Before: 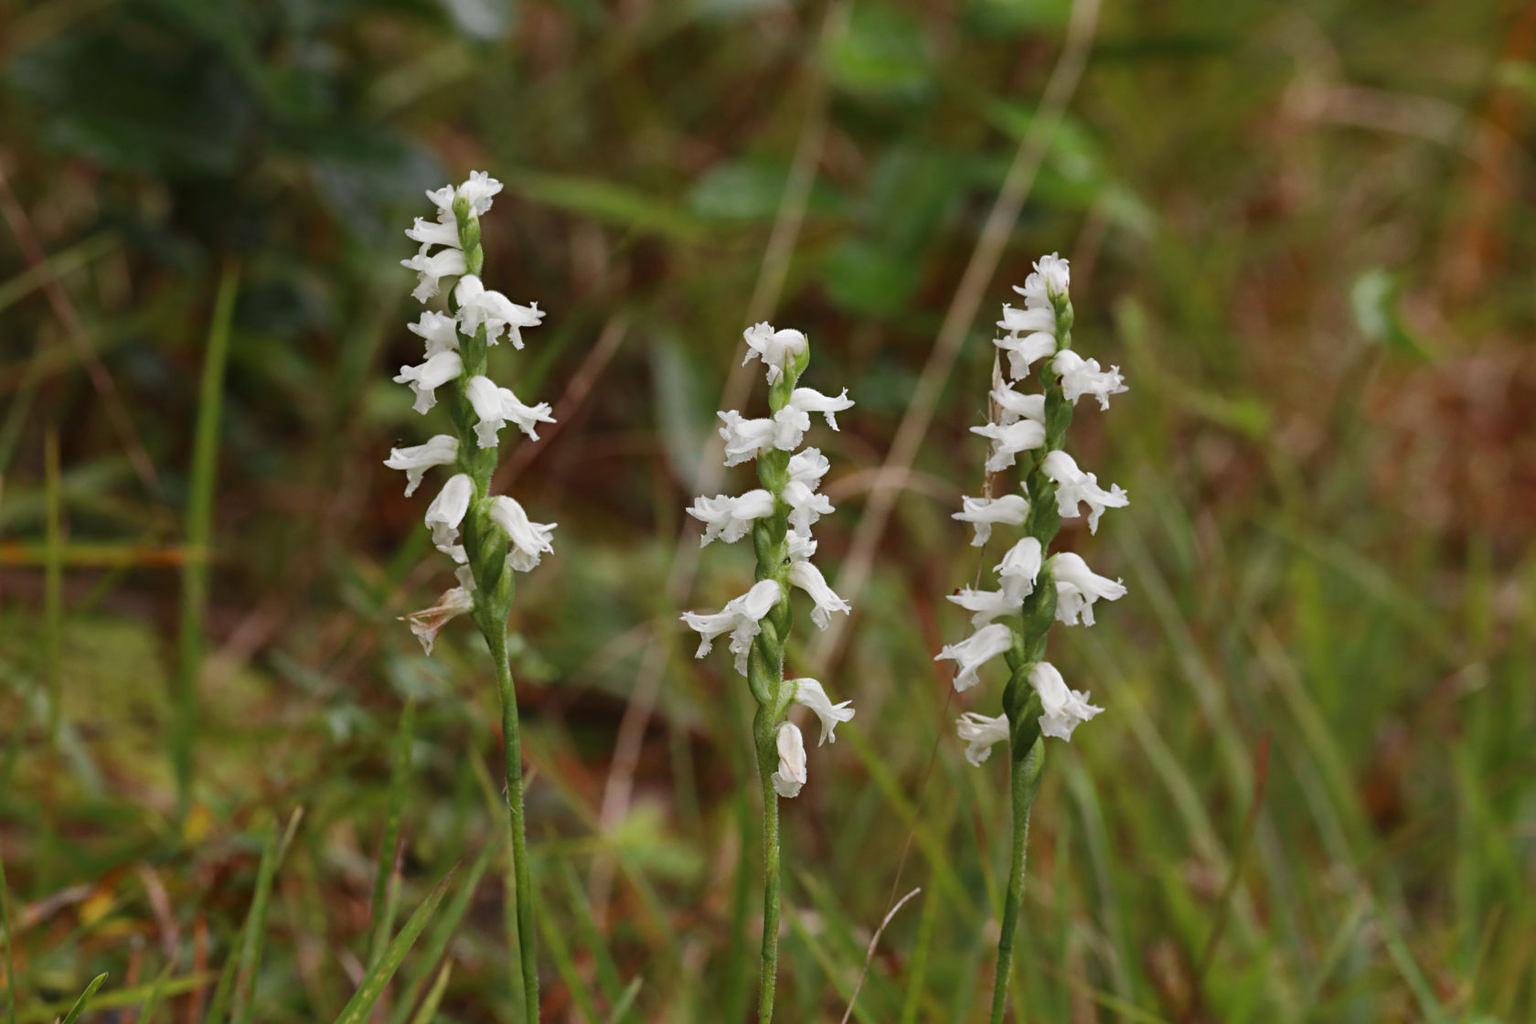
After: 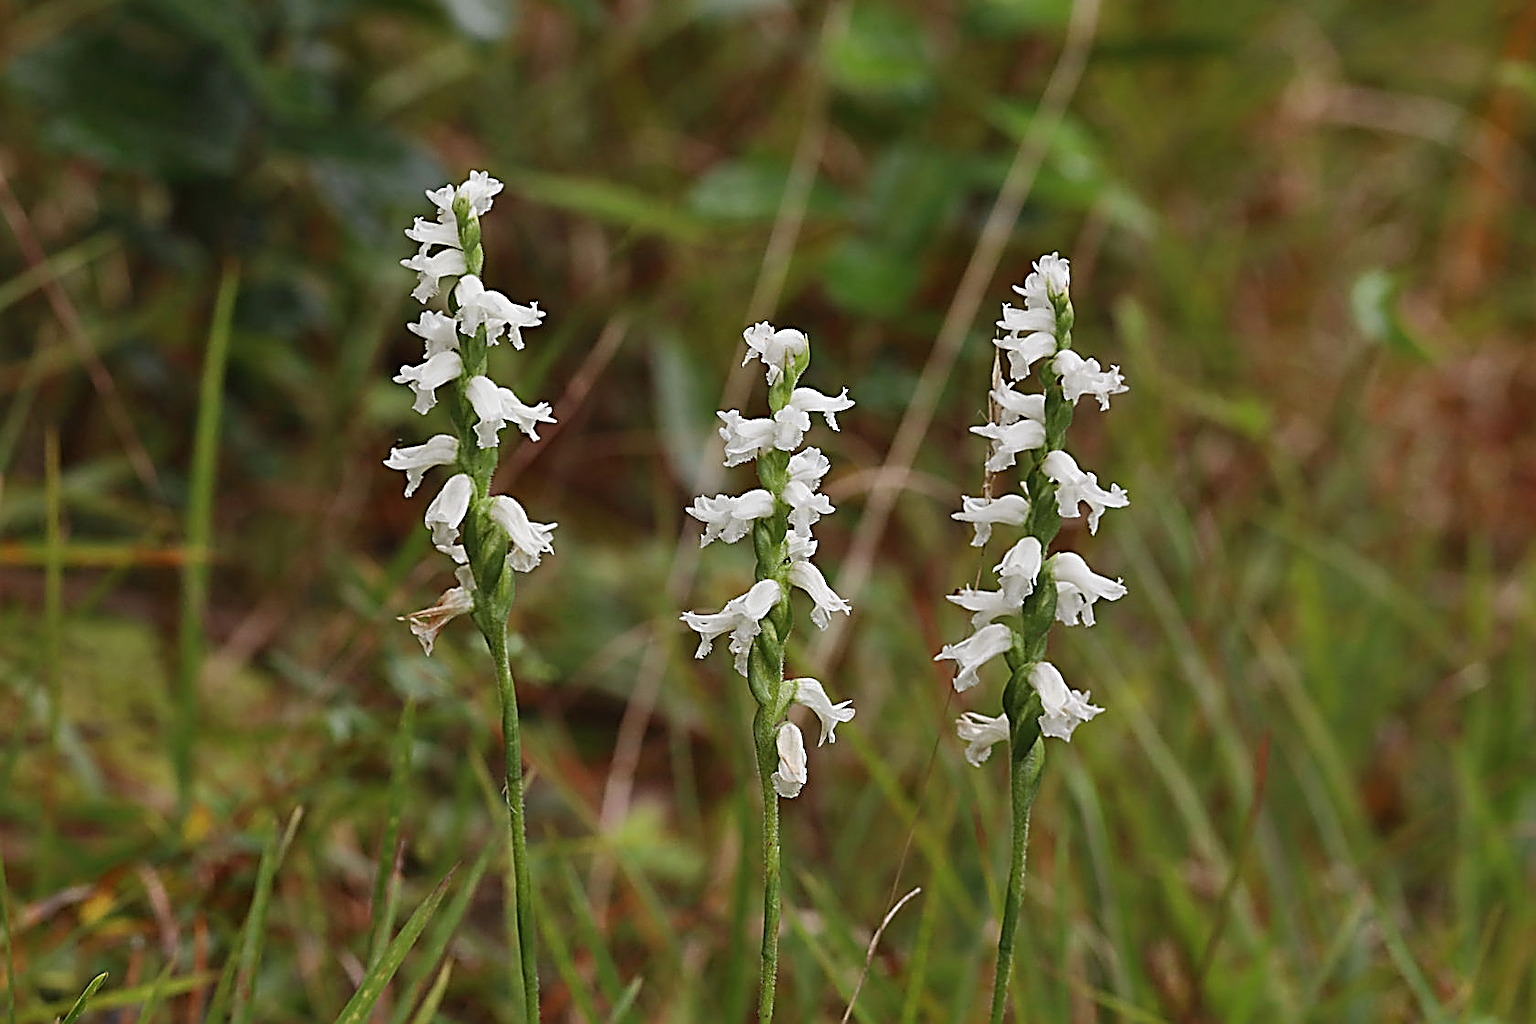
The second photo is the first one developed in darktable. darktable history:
sharpen: amount 1.862
shadows and highlights: shadows 35.09, highlights -34.98, soften with gaussian
